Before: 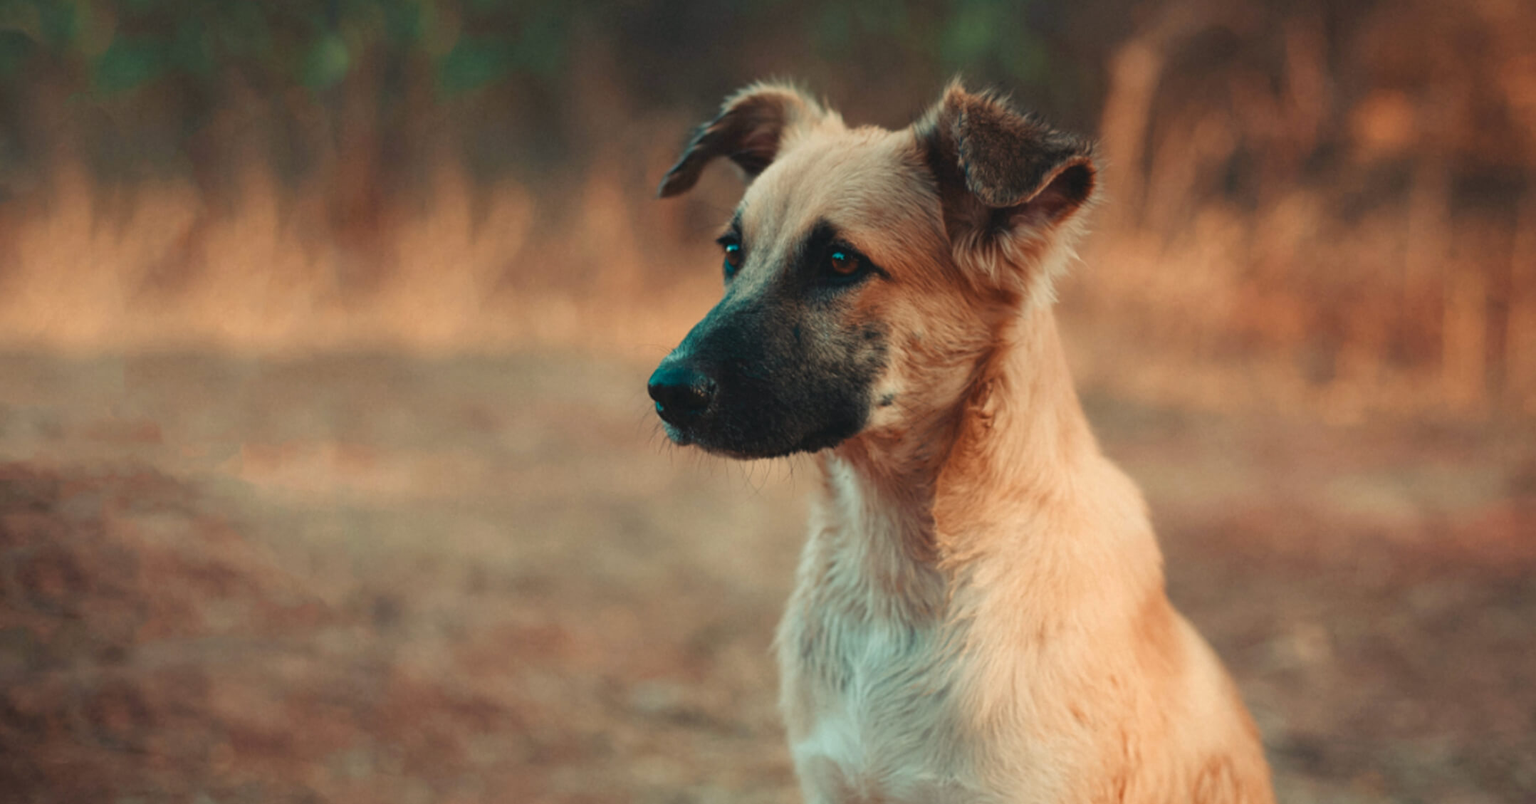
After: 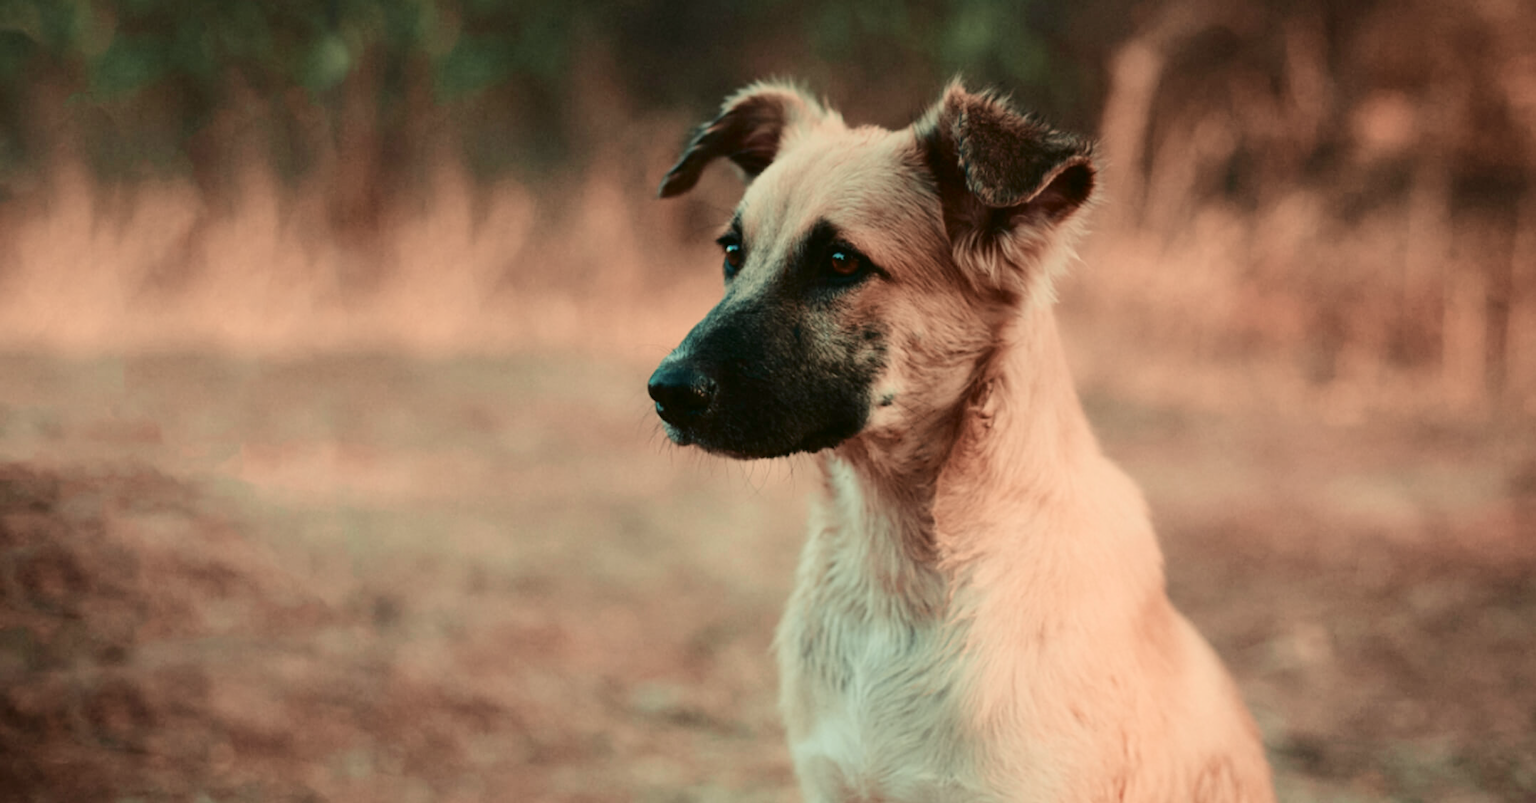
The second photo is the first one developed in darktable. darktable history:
tone curve: curves: ch0 [(0, 0) (0.049, 0.01) (0.154, 0.081) (0.491, 0.56) (0.739, 0.794) (0.992, 0.937)]; ch1 [(0, 0) (0.172, 0.123) (0.317, 0.272) (0.401, 0.422) (0.499, 0.497) (0.531, 0.54) (0.615, 0.603) (0.741, 0.783) (1, 1)]; ch2 [(0, 0) (0.411, 0.424) (0.462, 0.483) (0.544, 0.56) (0.686, 0.638) (1, 1)], color space Lab, independent channels, preserve colors none
